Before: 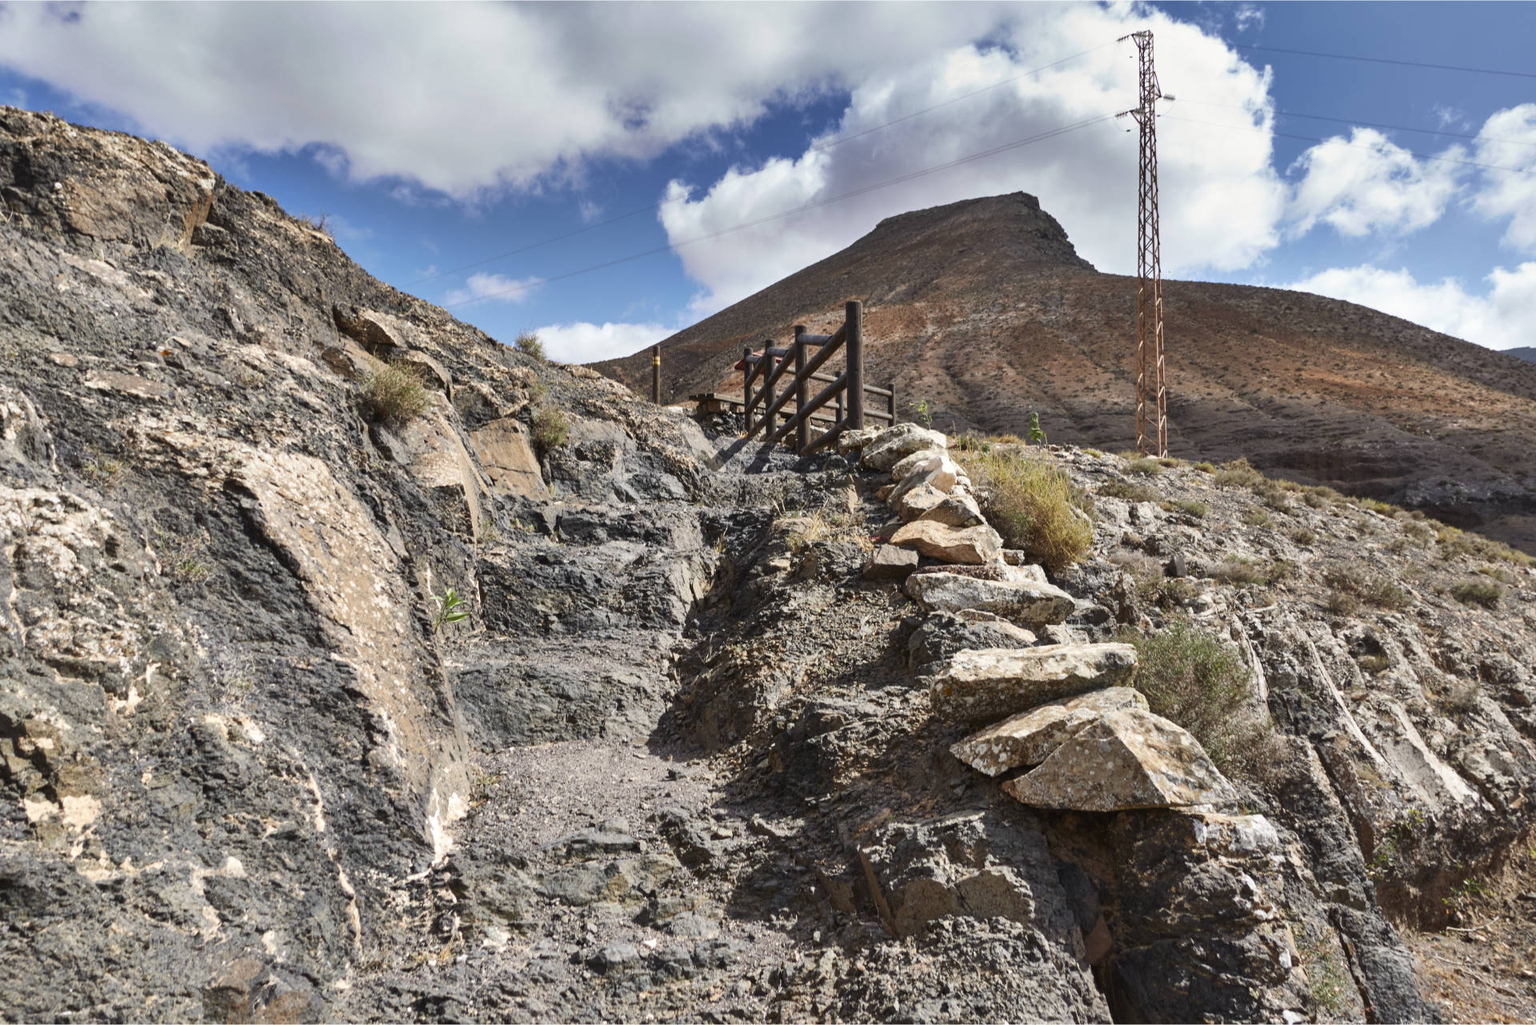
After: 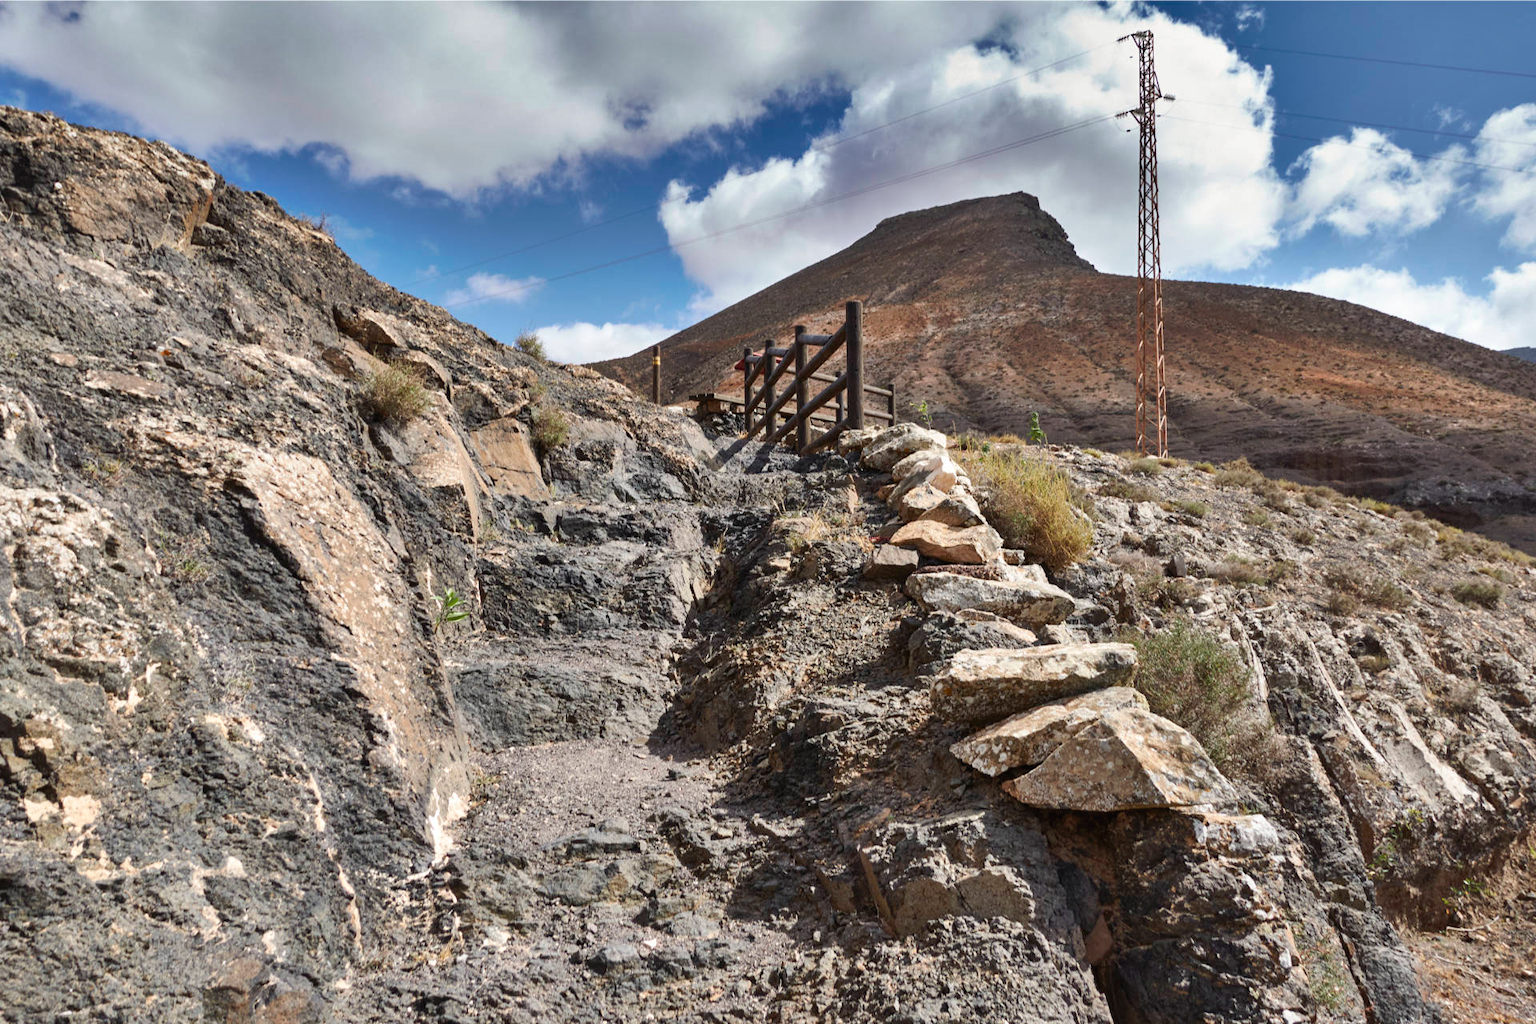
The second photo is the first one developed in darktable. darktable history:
shadows and highlights: soften with gaussian
tone curve: curves: ch0 [(0, 0) (0.003, 0.013) (0.011, 0.017) (0.025, 0.028) (0.044, 0.049) (0.069, 0.07) (0.1, 0.103) (0.136, 0.143) (0.177, 0.186) (0.224, 0.232) (0.277, 0.282) (0.335, 0.333) (0.399, 0.405) (0.468, 0.477) (0.543, 0.54) (0.623, 0.627) (0.709, 0.709) (0.801, 0.798) (0.898, 0.902) (1, 1)], preserve colors none
